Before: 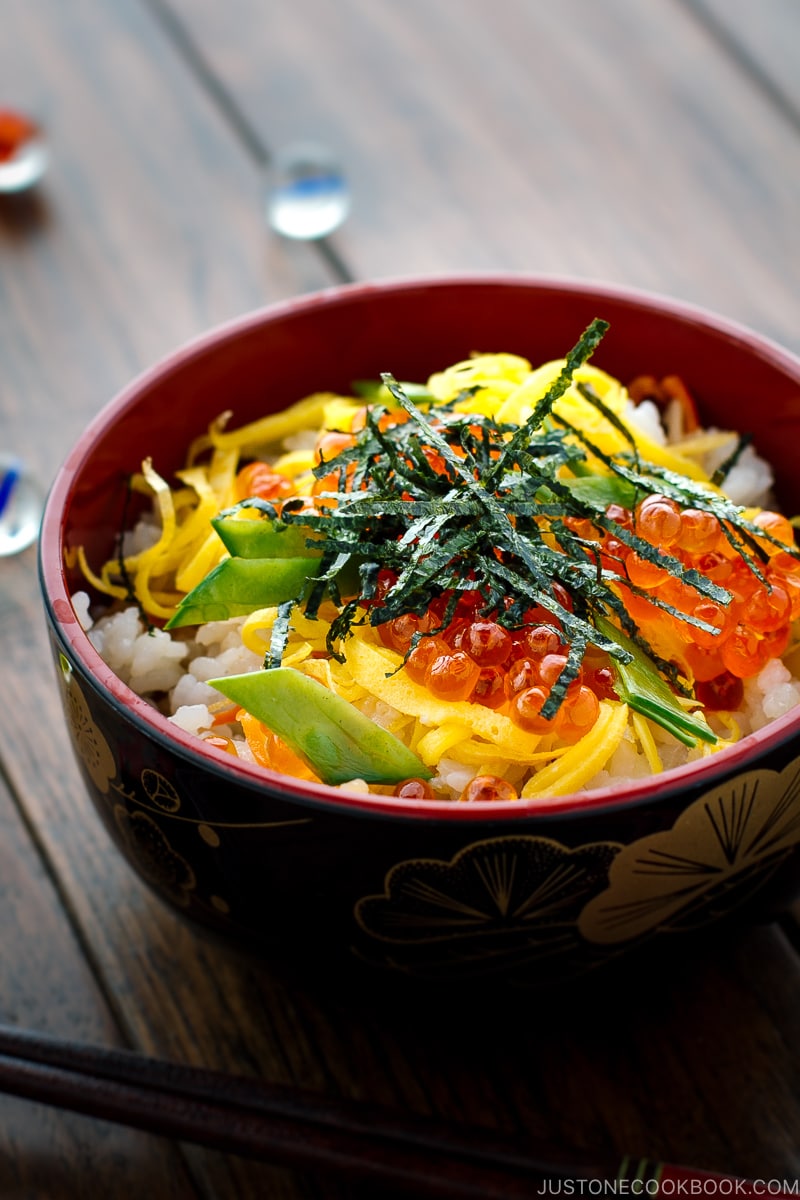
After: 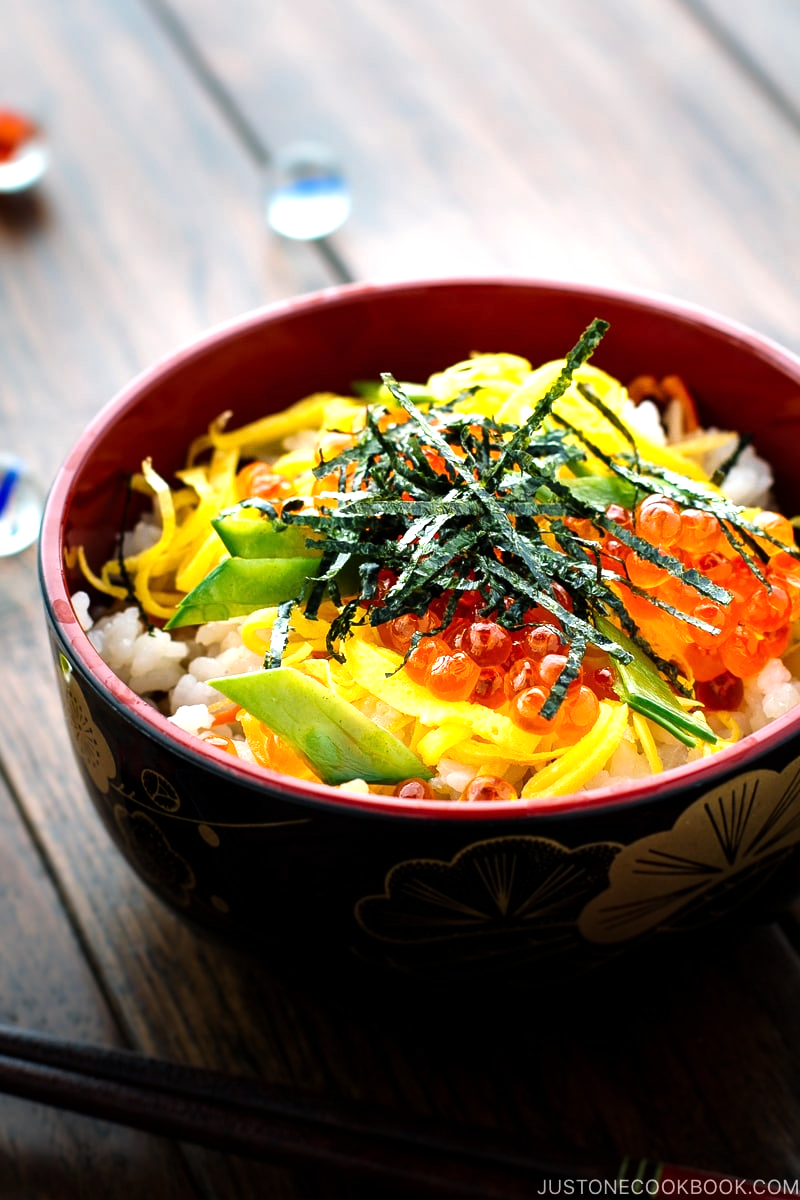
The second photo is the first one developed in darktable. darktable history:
tone equalizer: -8 EV -0.784 EV, -7 EV -0.7 EV, -6 EV -0.593 EV, -5 EV -0.388 EV, -3 EV 0.374 EV, -2 EV 0.6 EV, -1 EV 0.694 EV, +0 EV 0.764 EV
